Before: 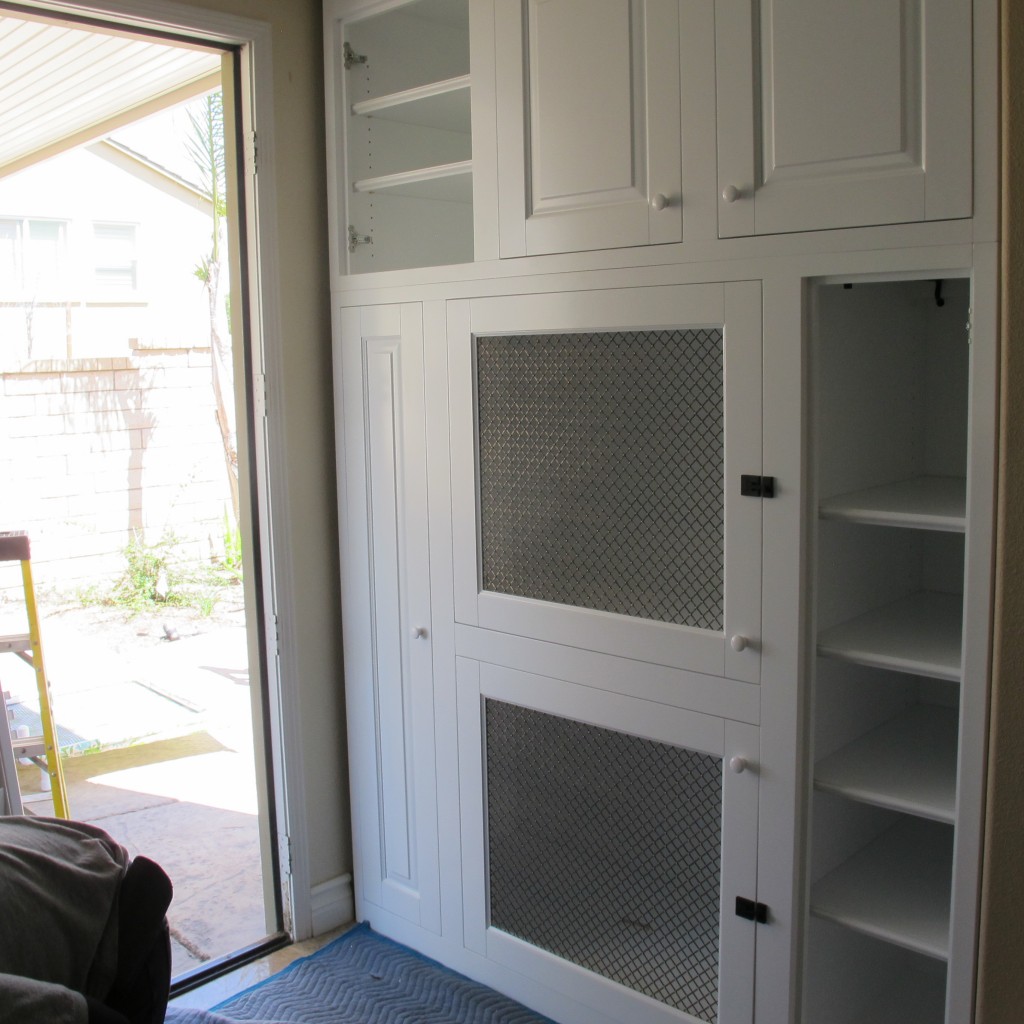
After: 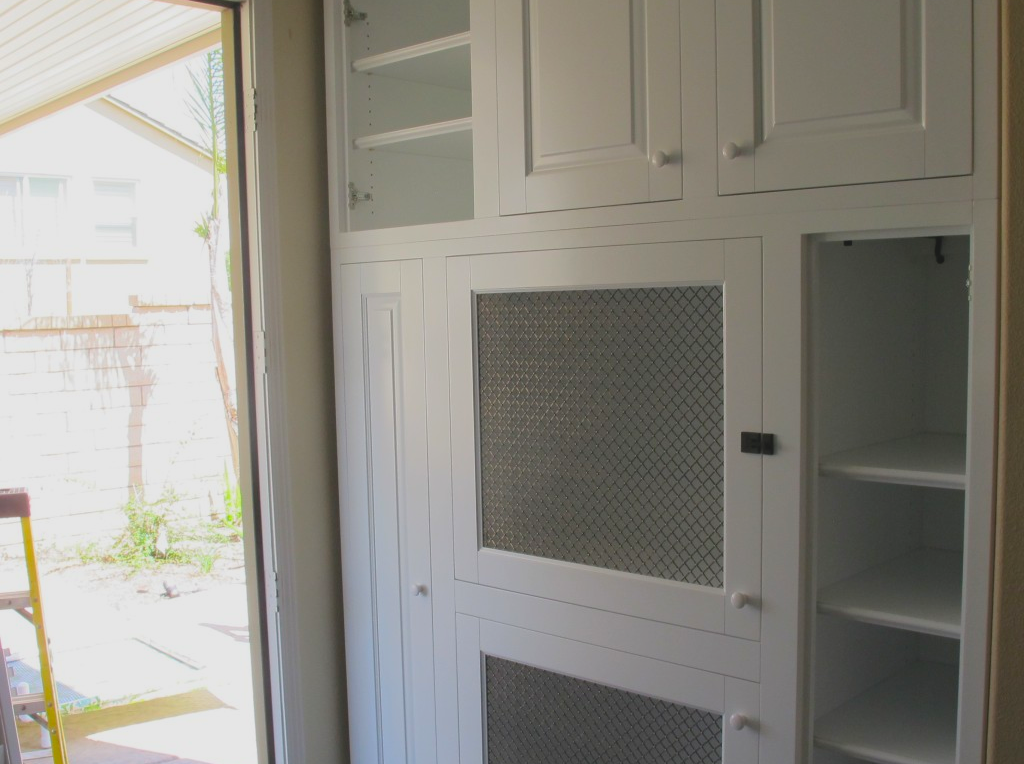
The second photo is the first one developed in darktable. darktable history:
crop: top 4.259%, bottom 21.102%
contrast brightness saturation: contrast -0.172, saturation 0.185
